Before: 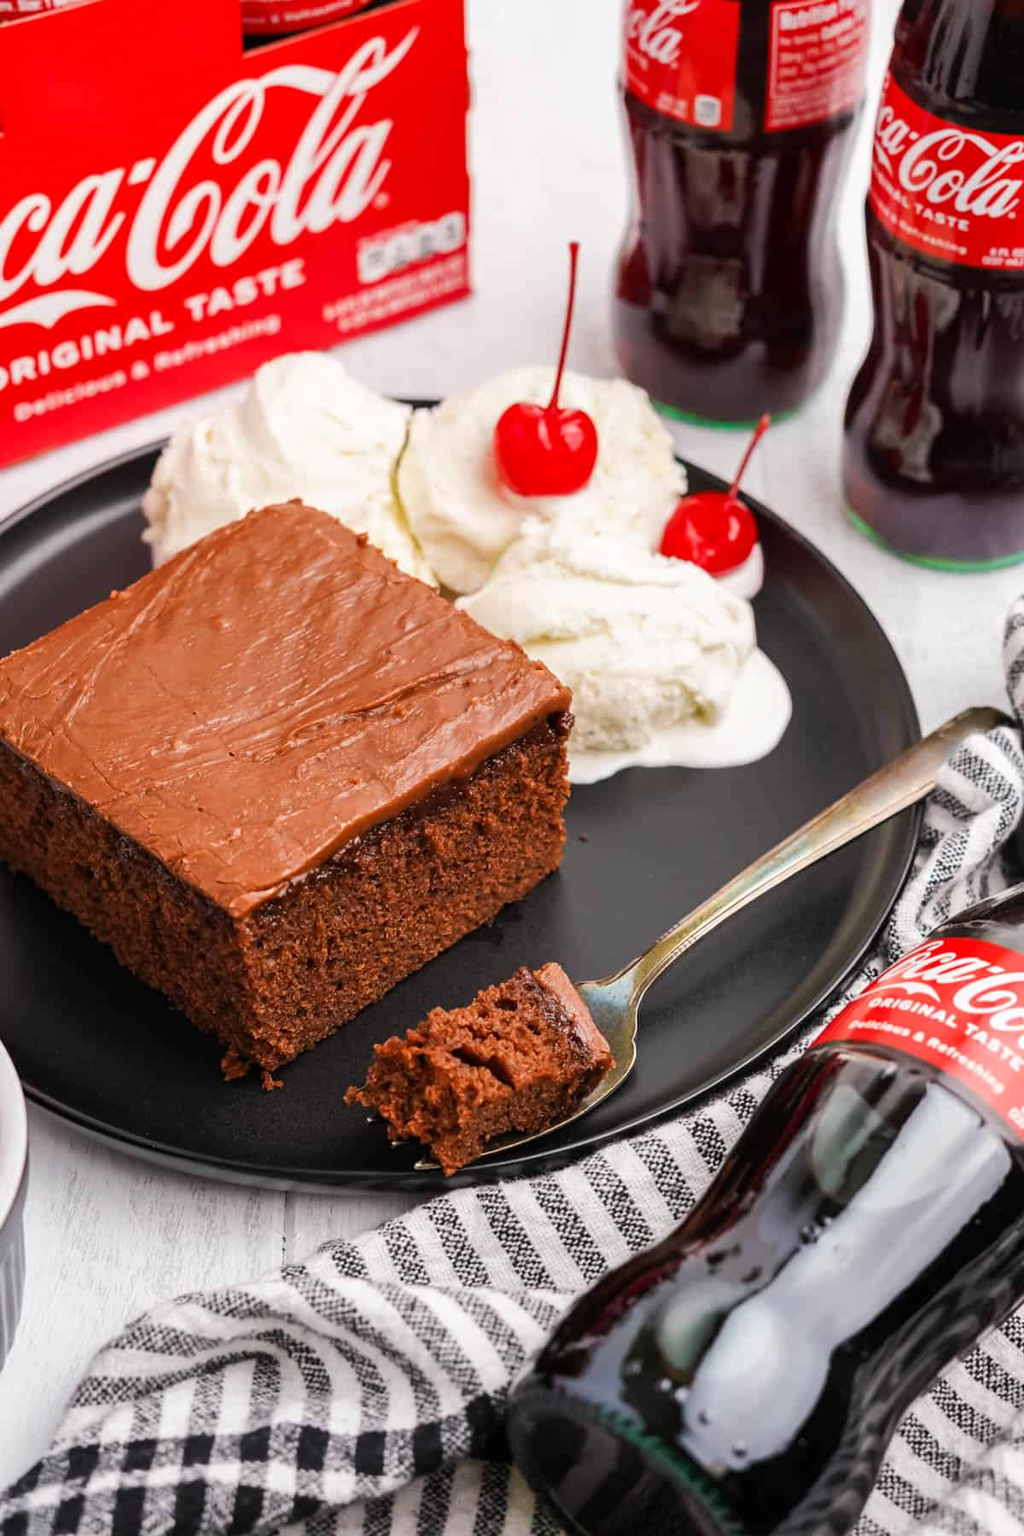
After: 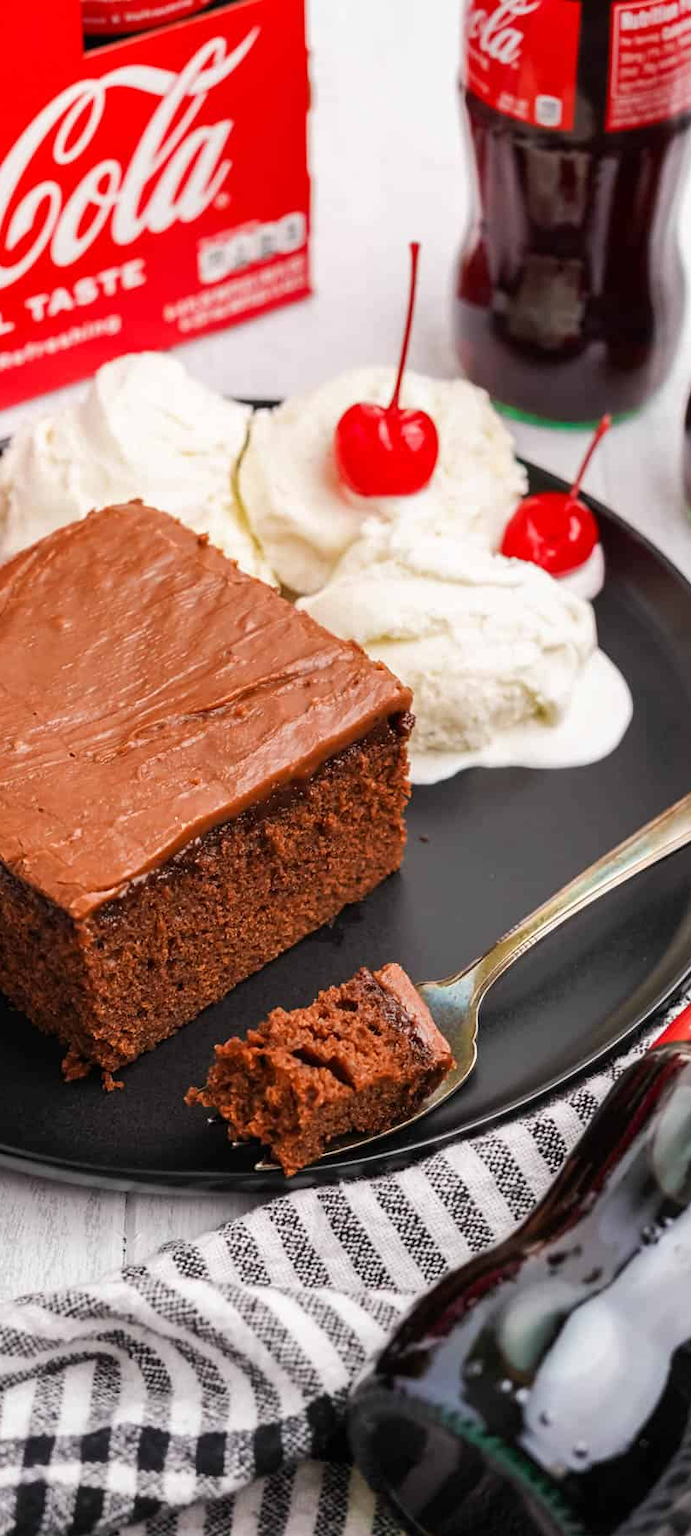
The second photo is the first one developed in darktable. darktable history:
crop and rotate: left 15.665%, right 16.788%
